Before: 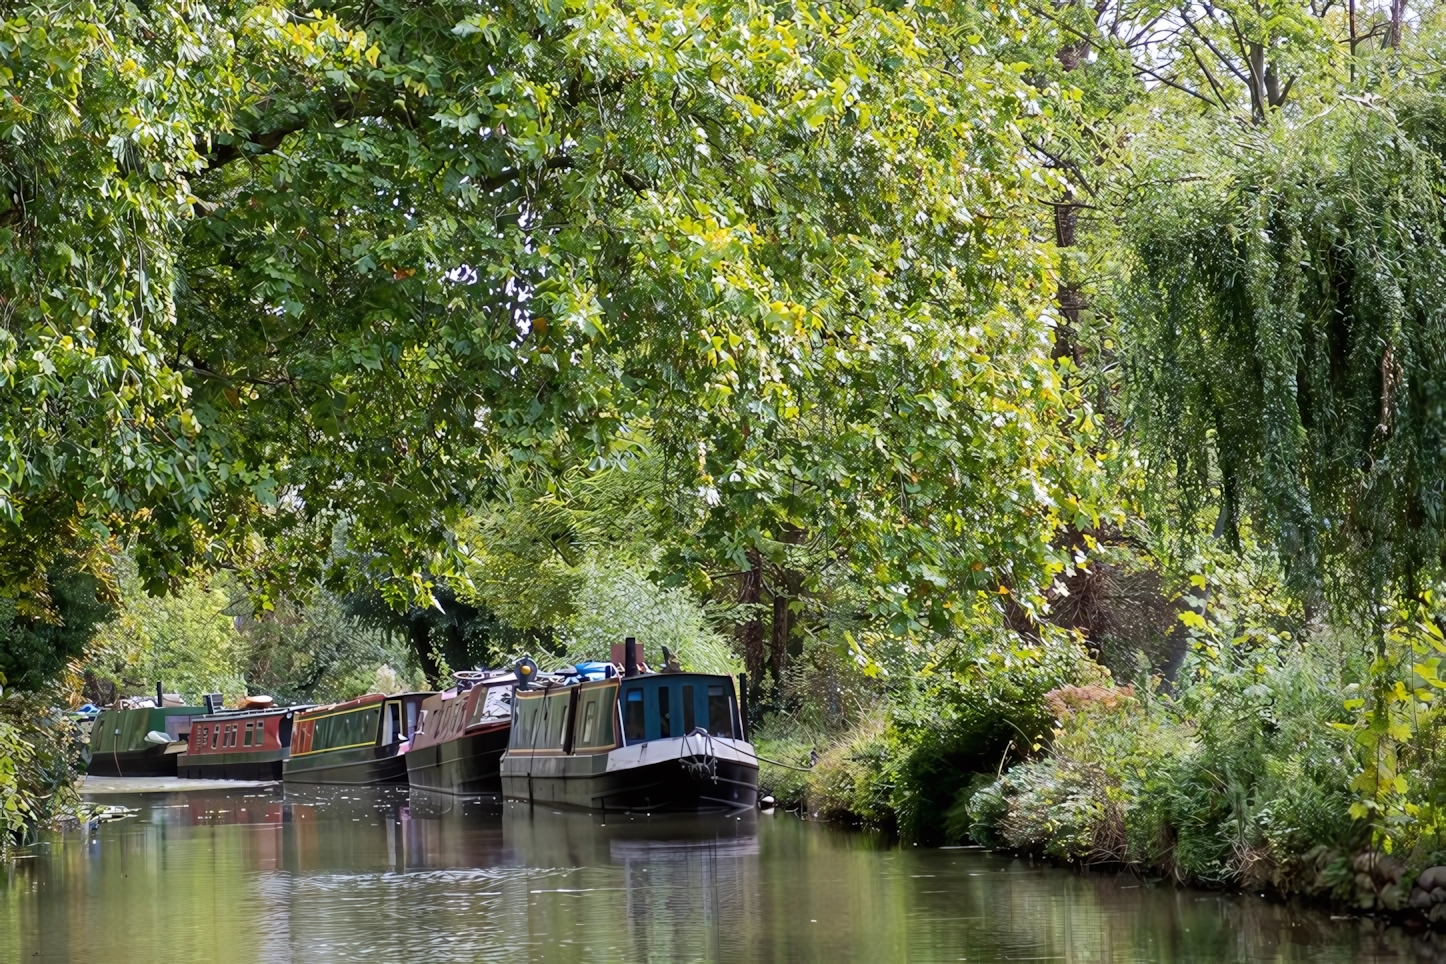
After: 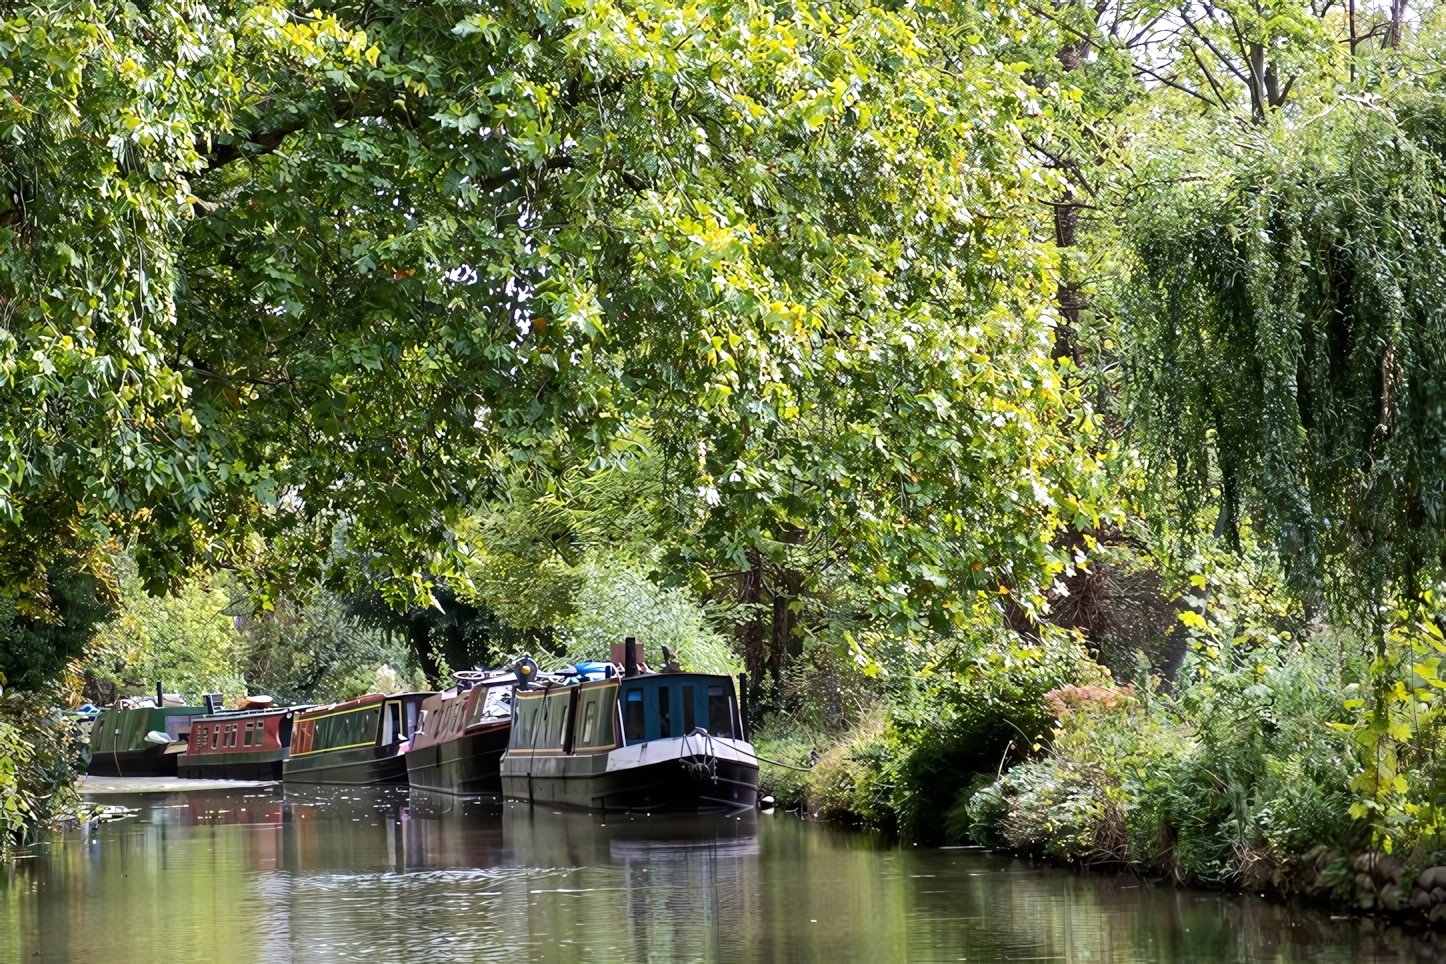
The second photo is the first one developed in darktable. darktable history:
tone equalizer: -8 EV -0.426 EV, -7 EV -0.363 EV, -6 EV -0.297 EV, -5 EV -0.26 EV, -3 EV 0.206 EV, -2 EV 0.309 EV, -1 EV 0.409 EV, +0 EV 0.403 EV, edges refinement/feathering 500, mask exposure compensation -1.57 EV, preserve details no
